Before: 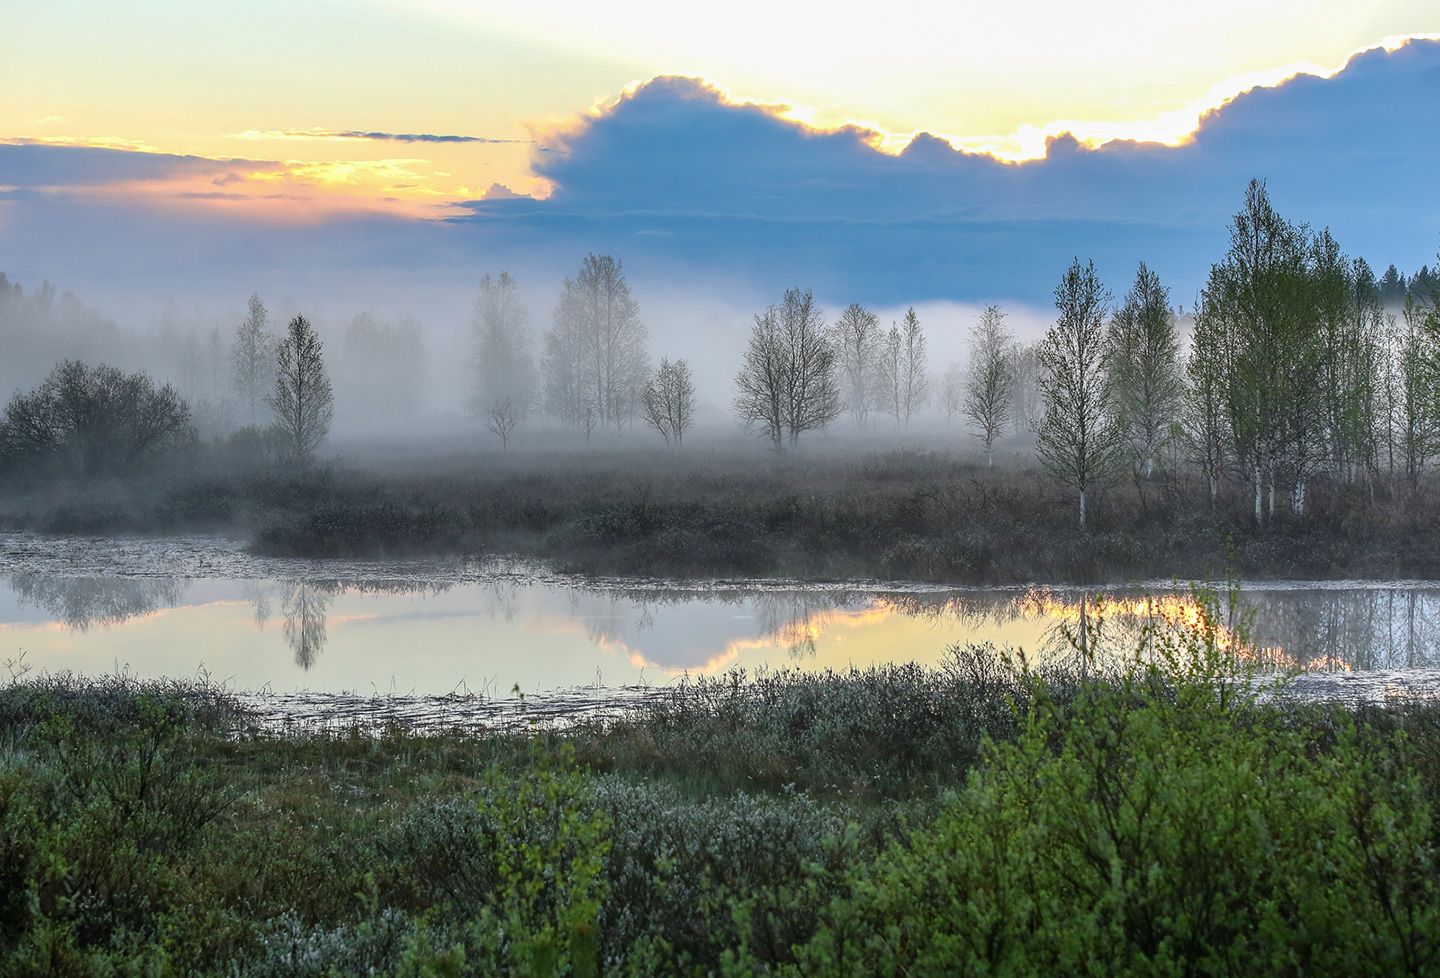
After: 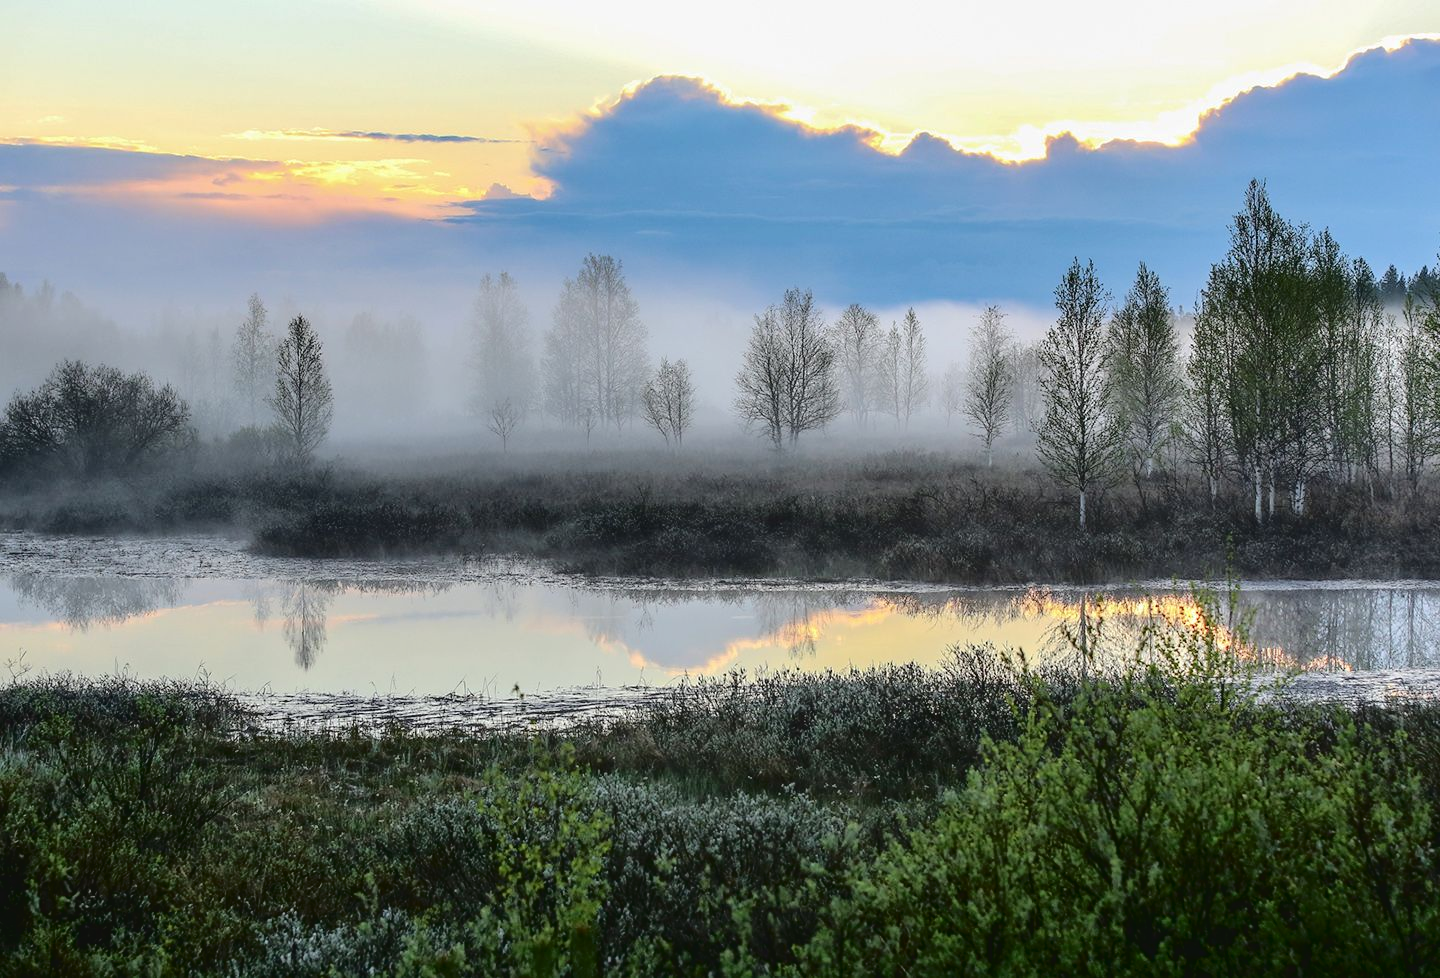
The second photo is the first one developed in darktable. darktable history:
tone curve: curves: ch0 [(0, 0) (0.003, 0.041) (0.011, 0.042) (0.025, 0.041) (0.044, 0.043) (0.069, 0.048) (0.1, 0.059) (0.136, 0.079) (0.177, 0.107) (0.224, 0.152) (0.277, 0.235) (0.335, 0.331) (0.399, 0.427) (0.468, 0.512) (0.543, 0.595) (0.623, 0.668) (0.709, 0.736) (0.801, 0.813) (0.898, 0.891) (1, 1)], color space Lab, independent channels
